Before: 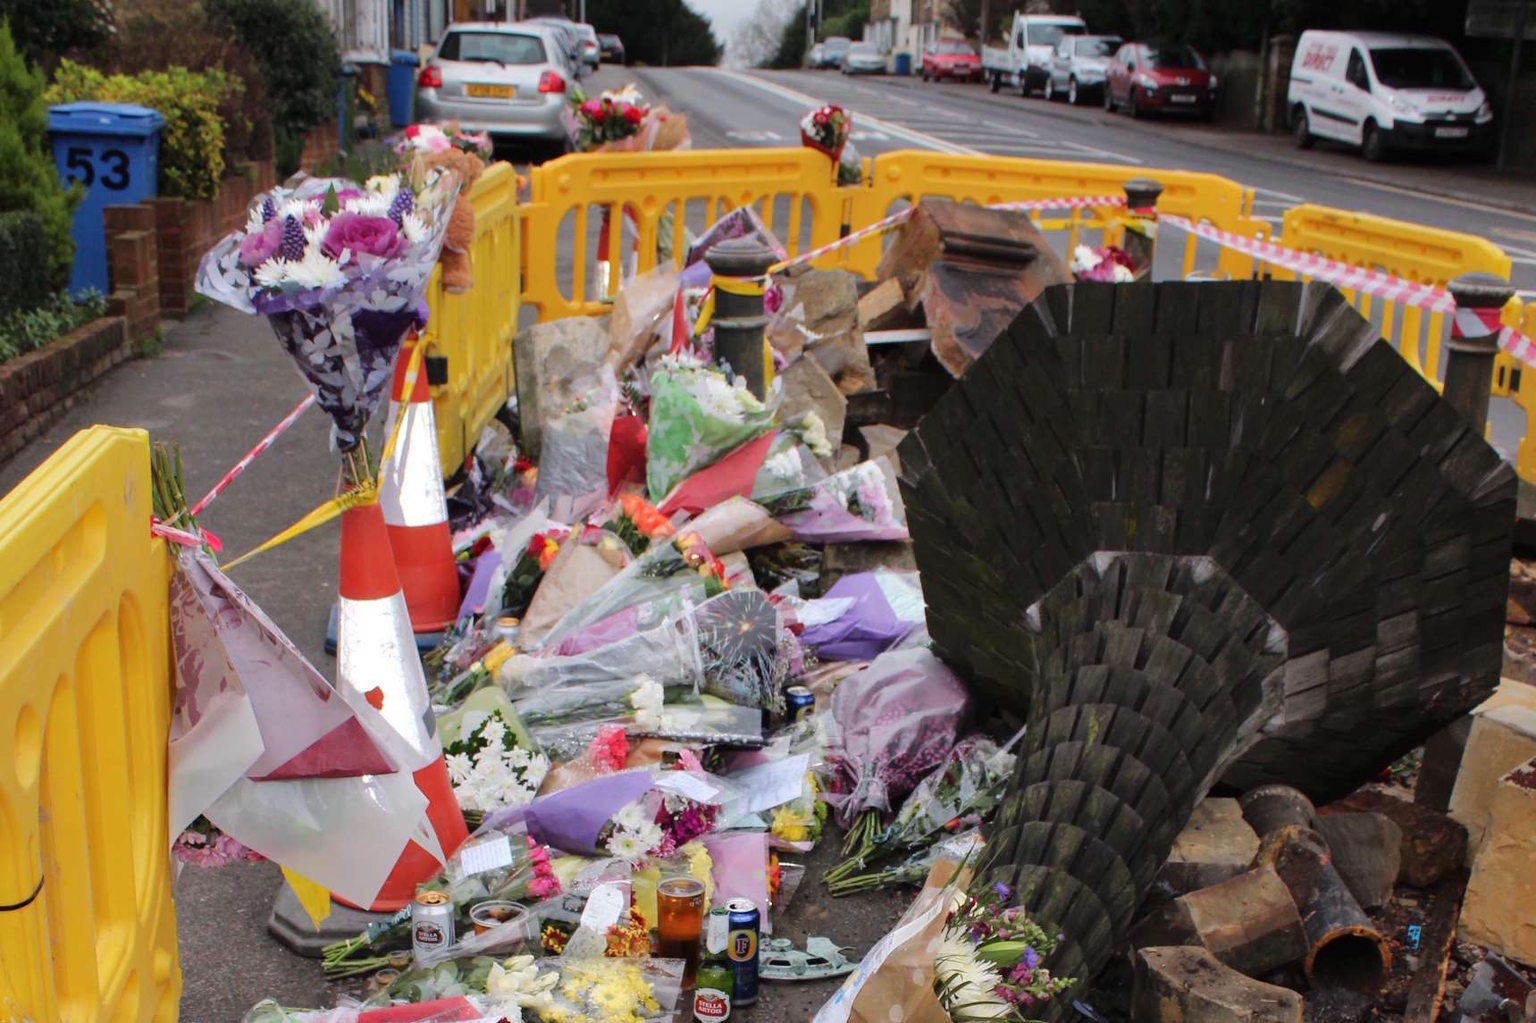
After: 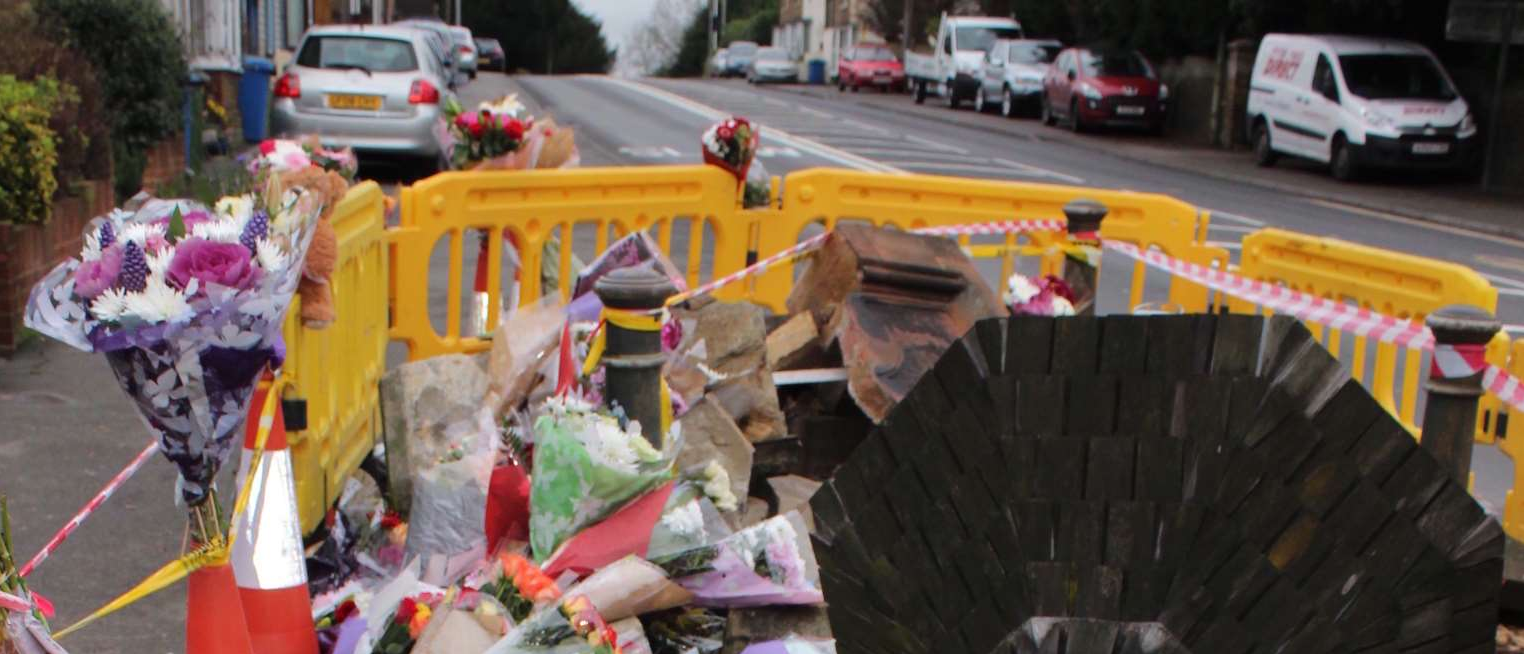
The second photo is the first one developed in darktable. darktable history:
crop and rotate: left 11.325%, bottom 42.859%
